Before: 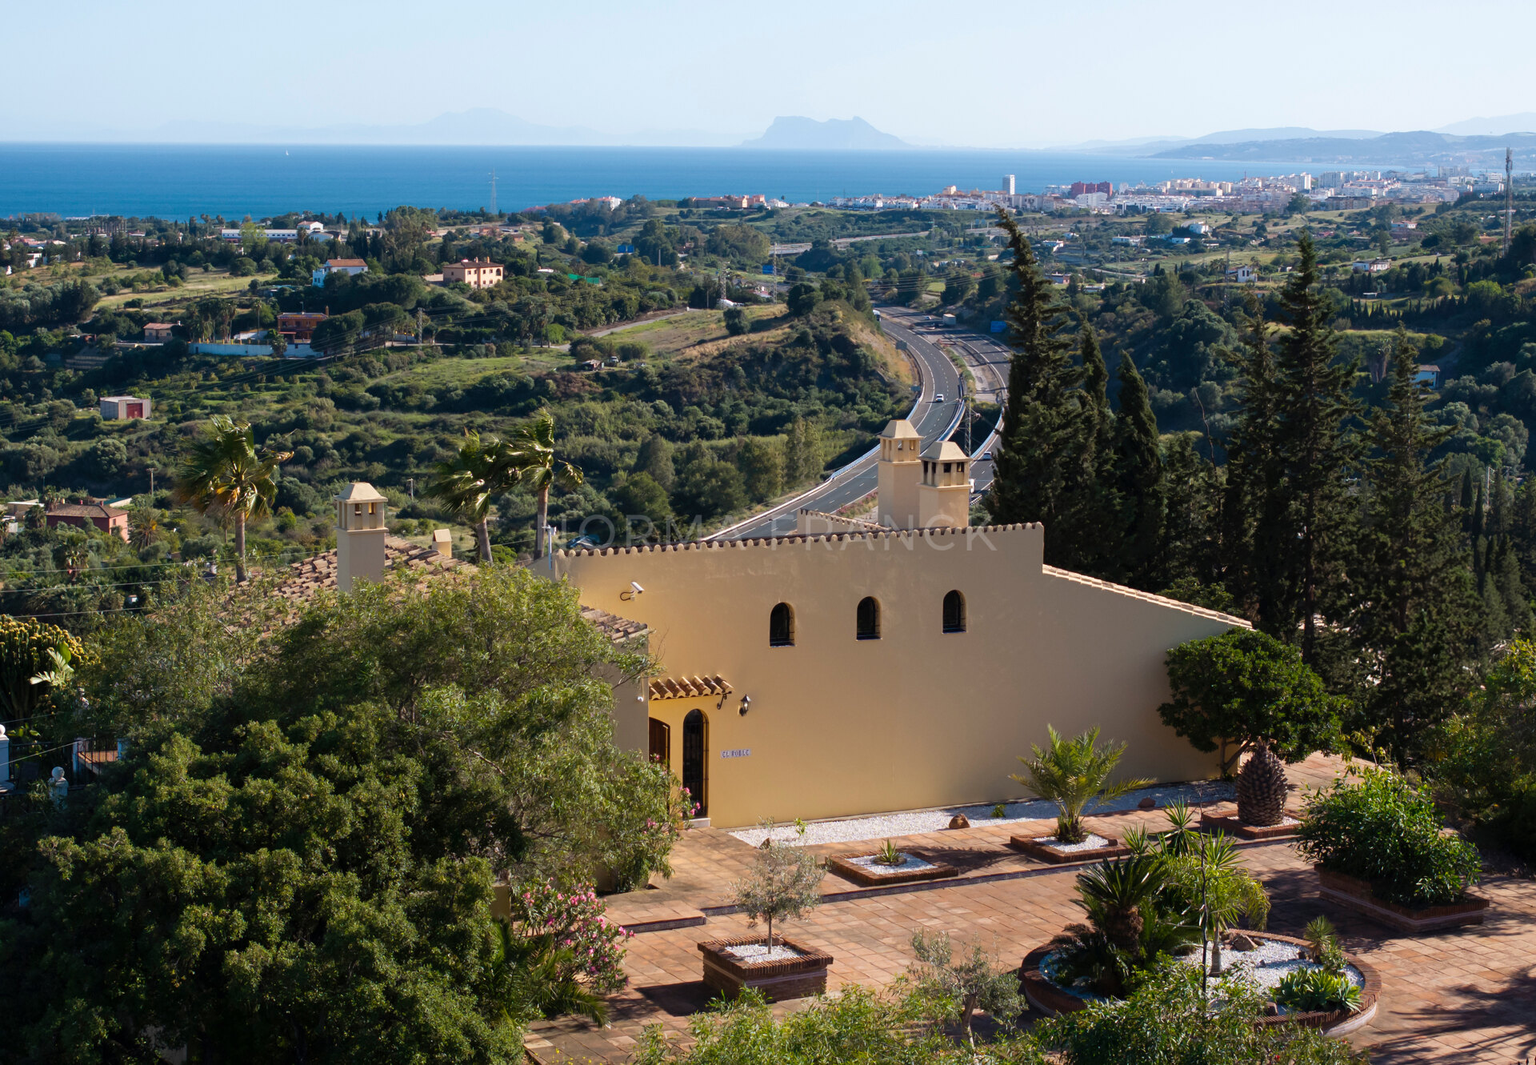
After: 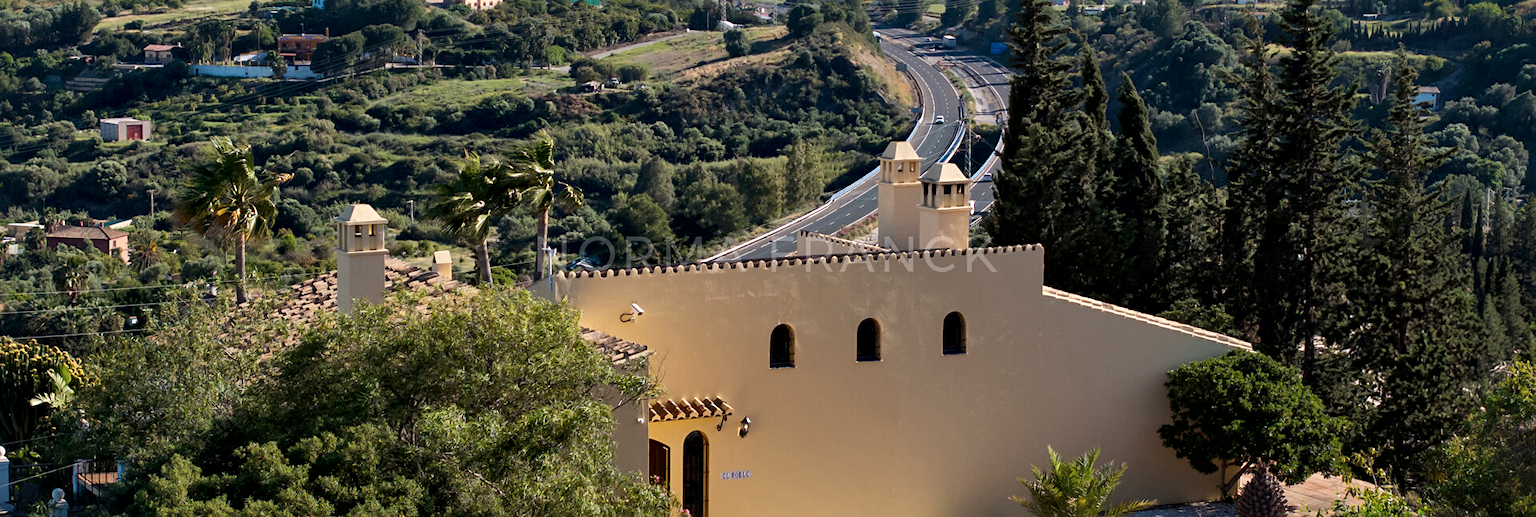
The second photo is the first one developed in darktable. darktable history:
sharpen: amount 0.212
local contrast: mode bilateral grid, contrast 26, coarseness 59, detail 151%, midtone range 0.2
crop and rotate: top 26.188%, bottom 25.16%
